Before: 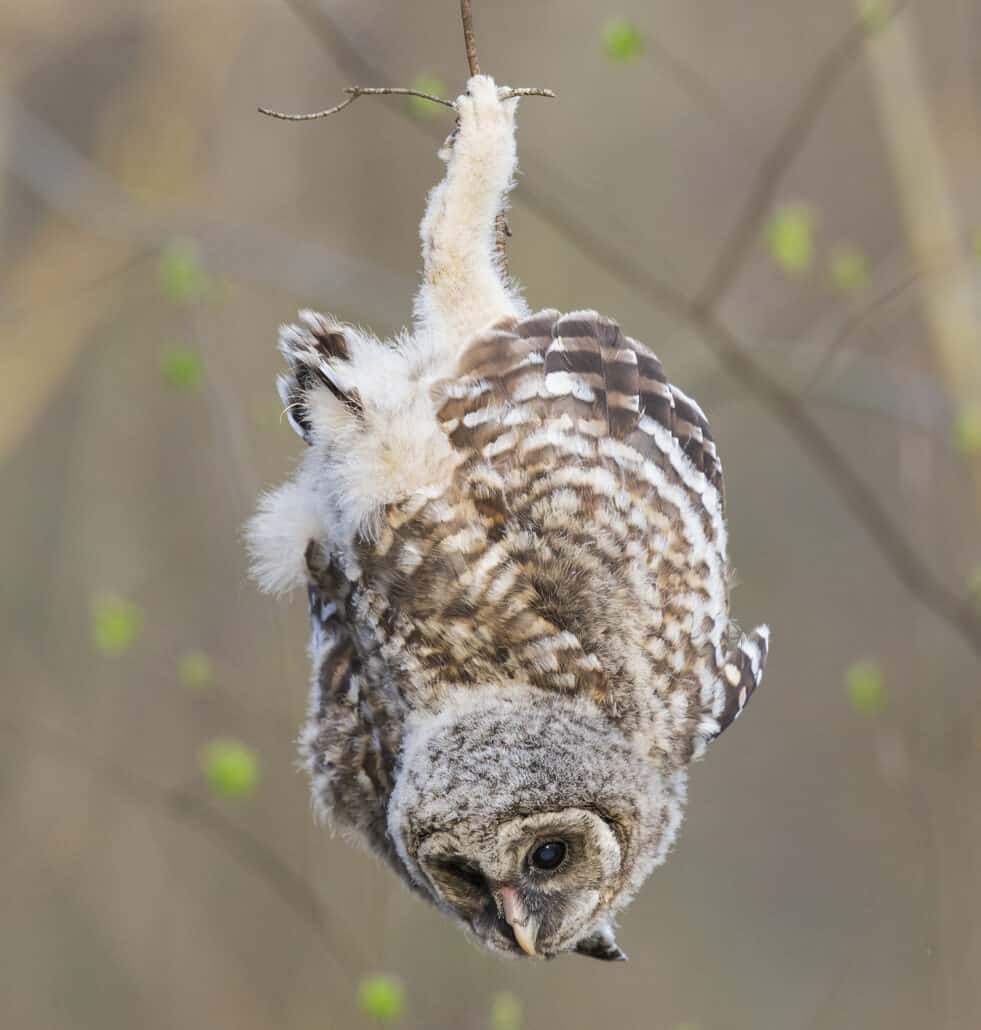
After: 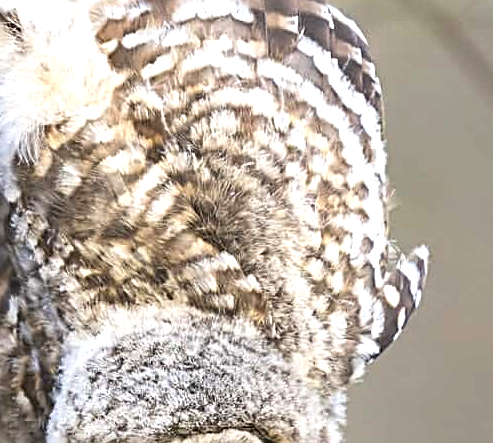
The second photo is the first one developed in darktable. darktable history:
crop: left 34.796%, top 36.854%, right 14.932%, bottom 20.053%
sharpen: radius 2.828, amount 0.731
exposure: exposure 0.743 EV, compensate exposure bias true, compensate highlight preservation false
